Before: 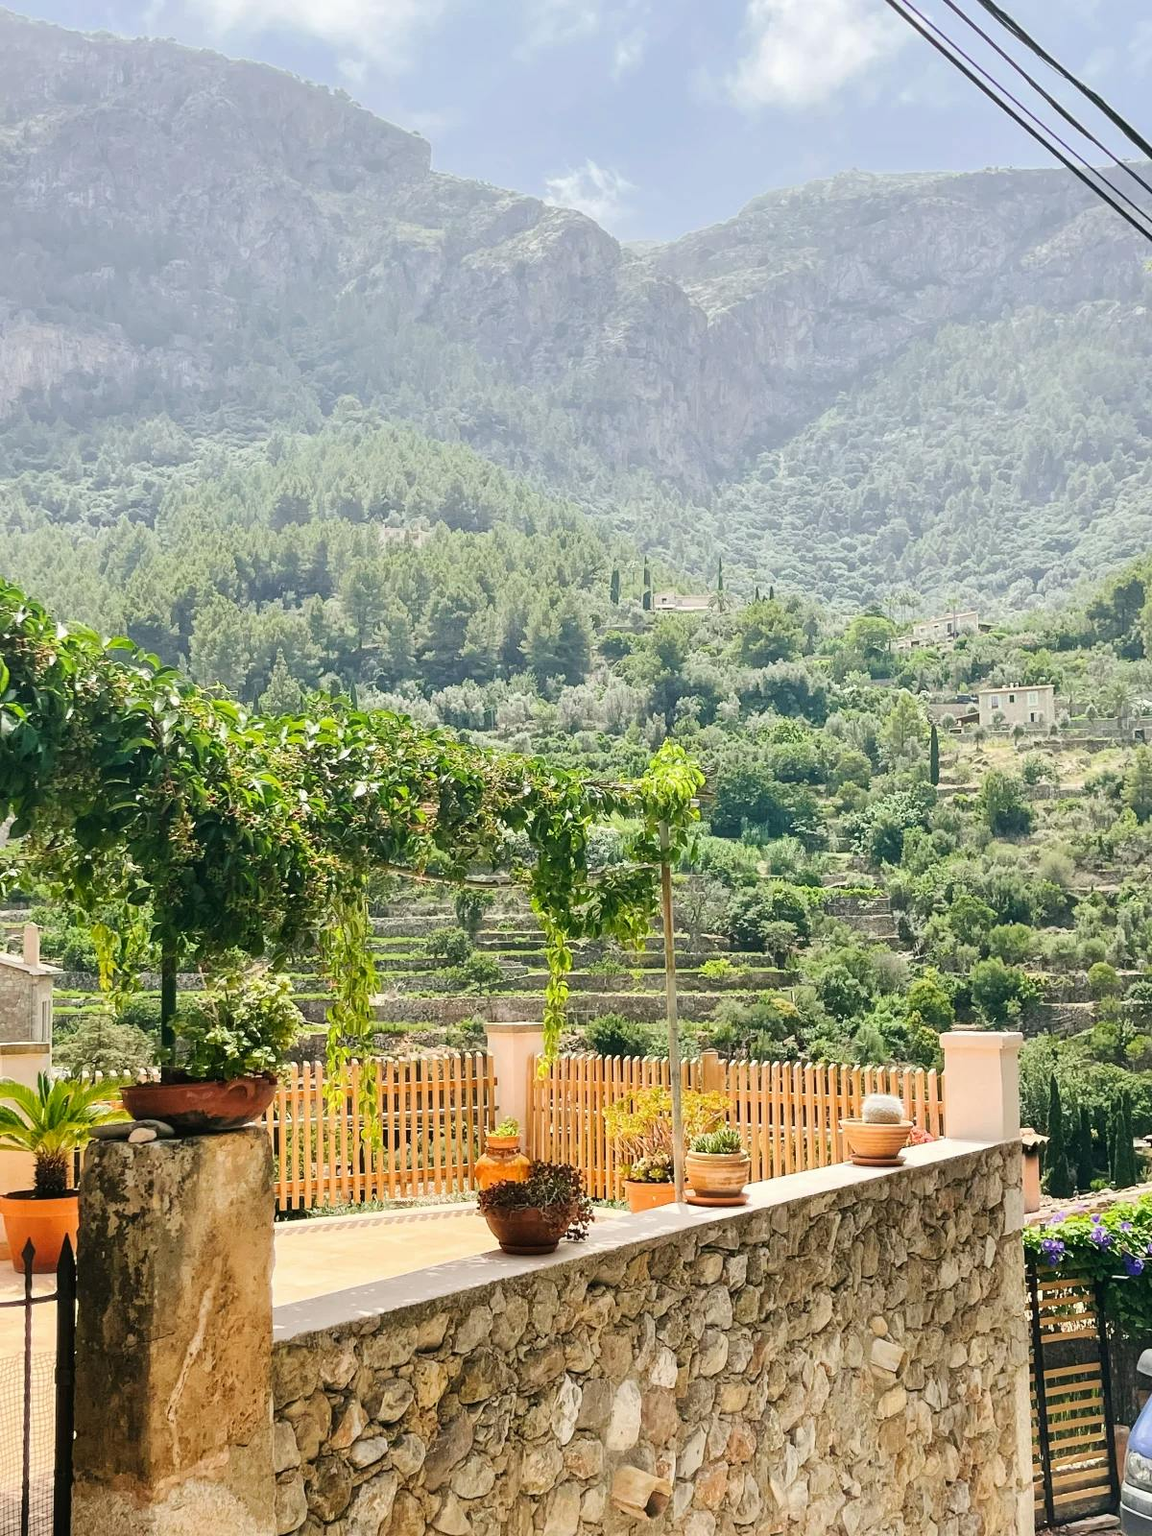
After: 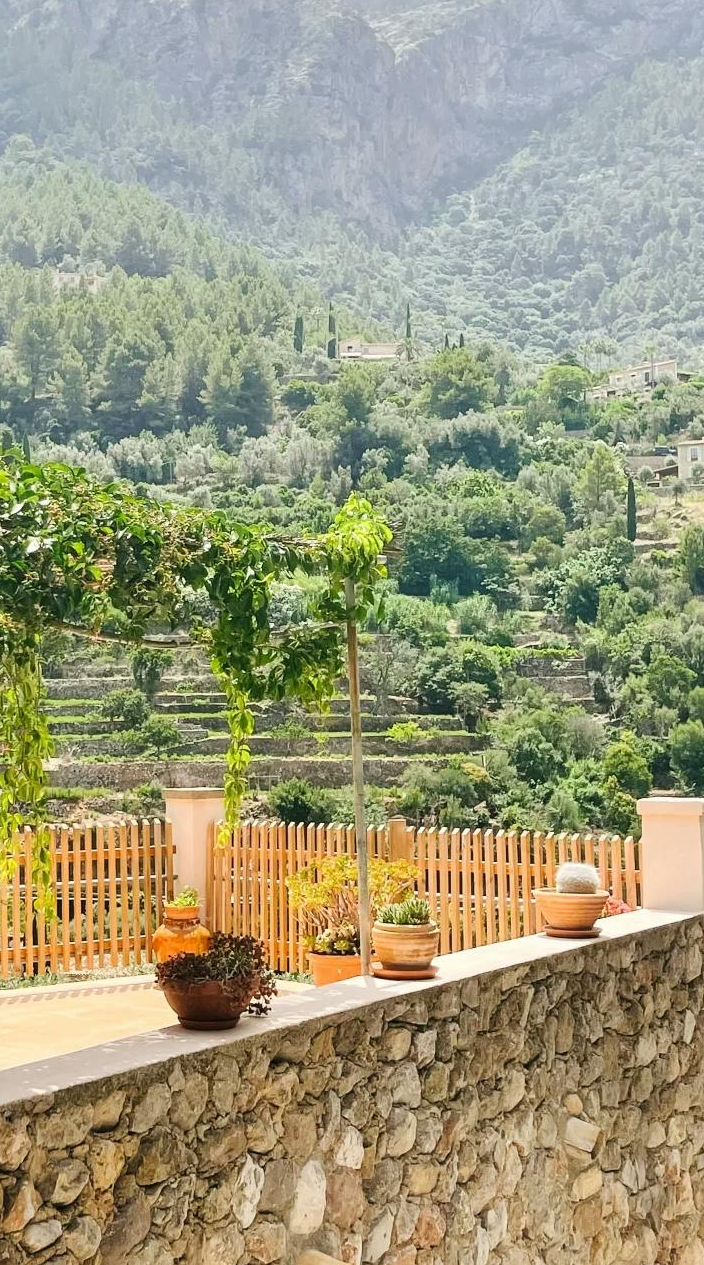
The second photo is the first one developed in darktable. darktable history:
crop and rotate: left 28.549%, top 17.355%, right 12.778%, bottom 3.538%
